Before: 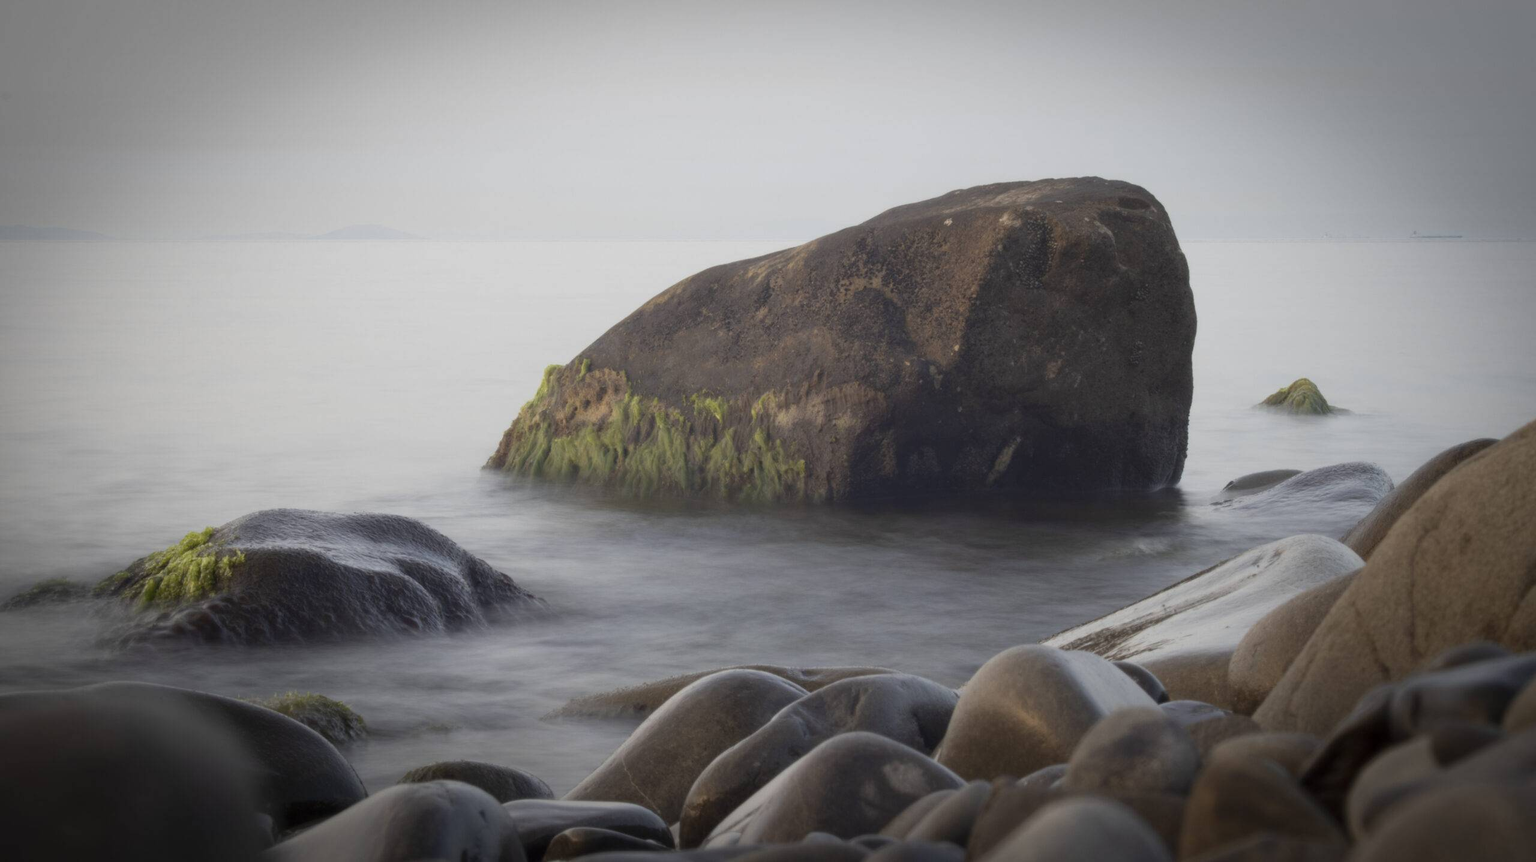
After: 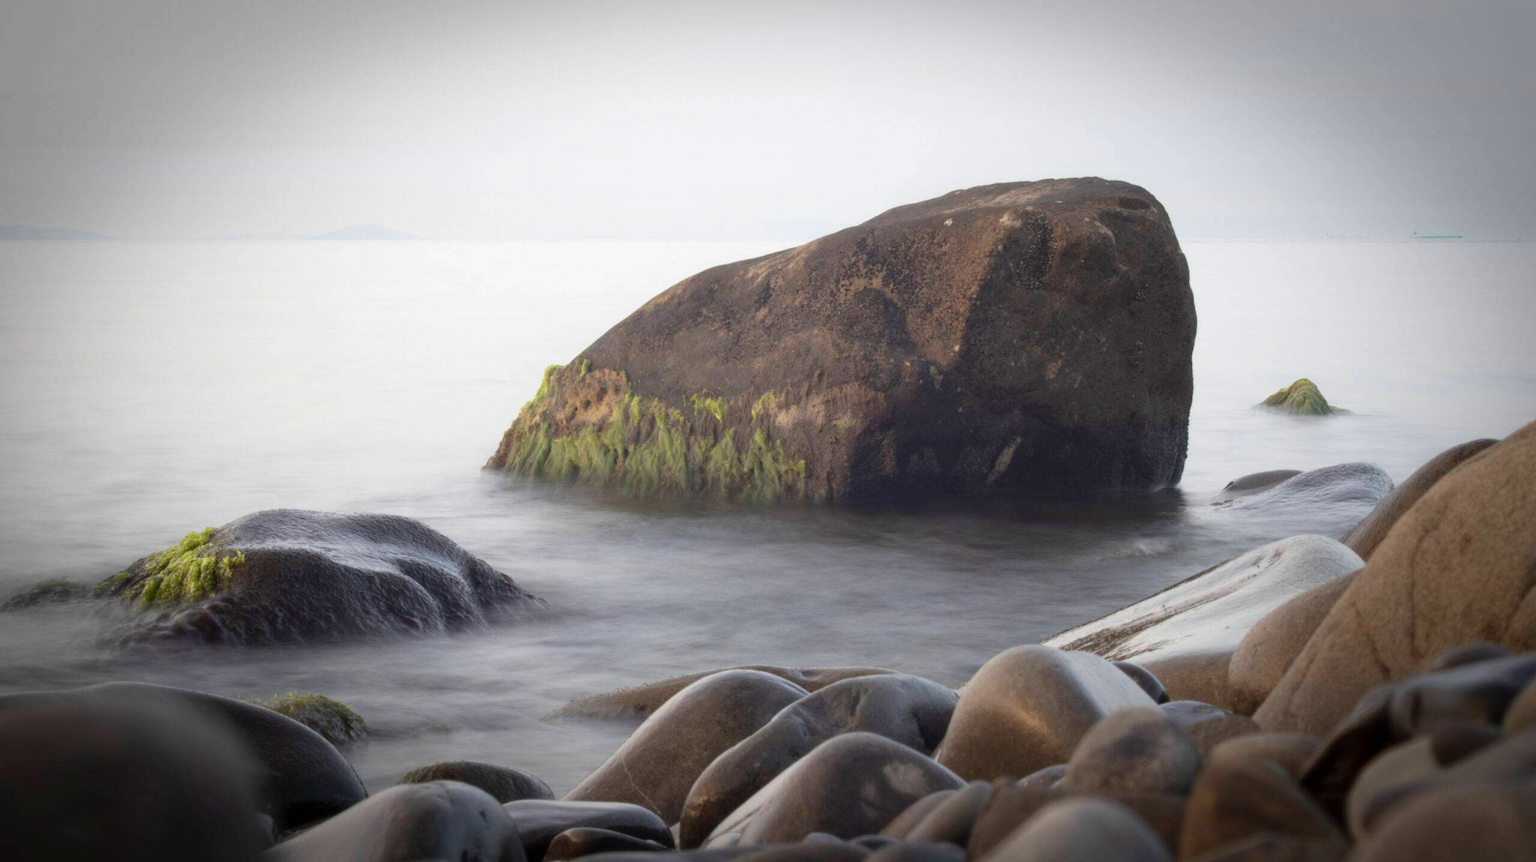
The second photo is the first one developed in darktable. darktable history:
tone equalizer: mask exposure compensation -0.501 EV
levels: mode automatic
